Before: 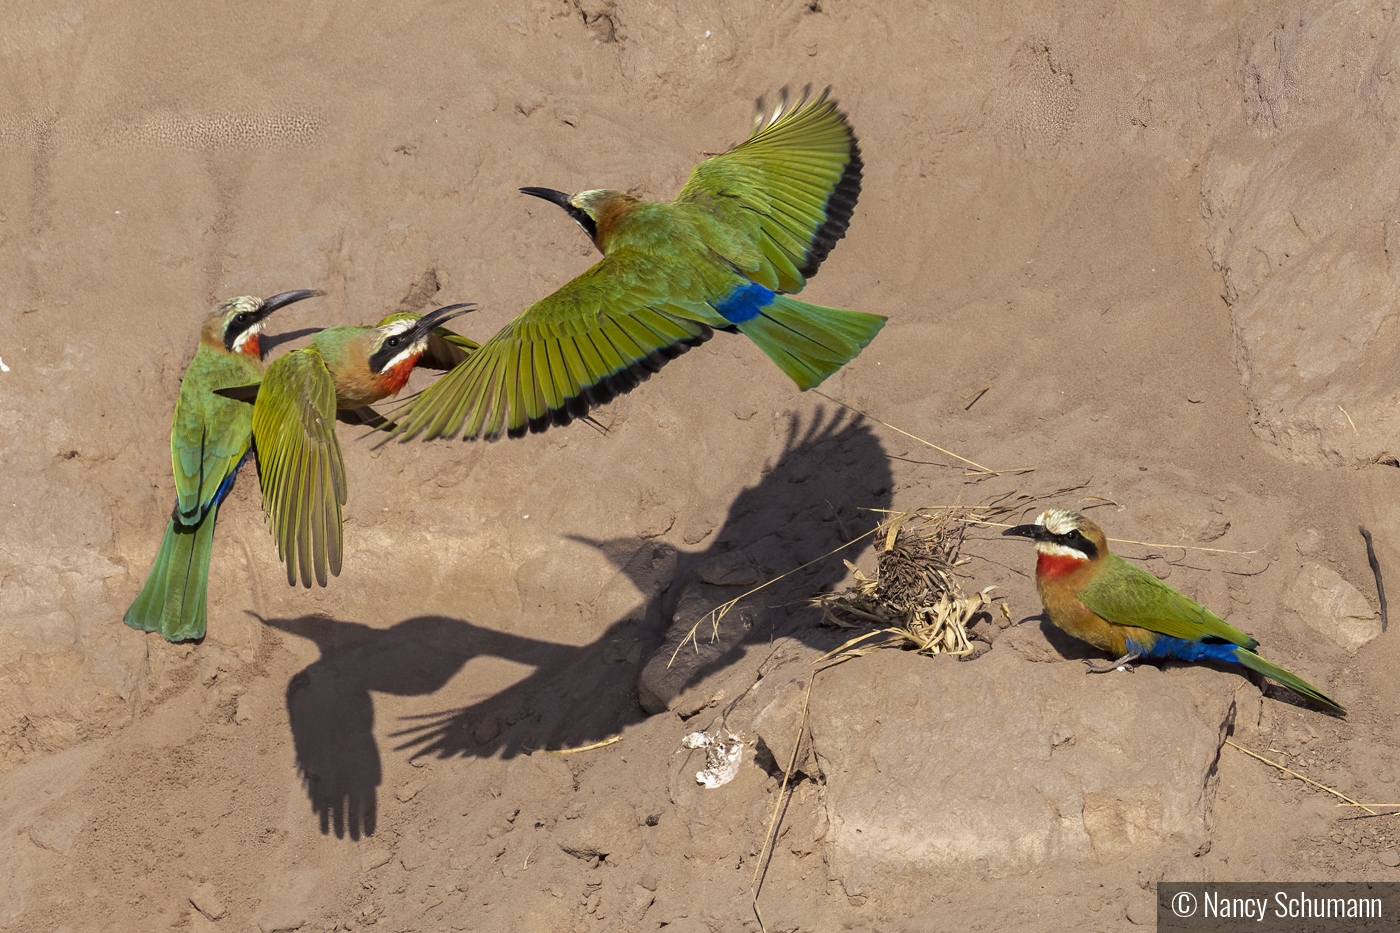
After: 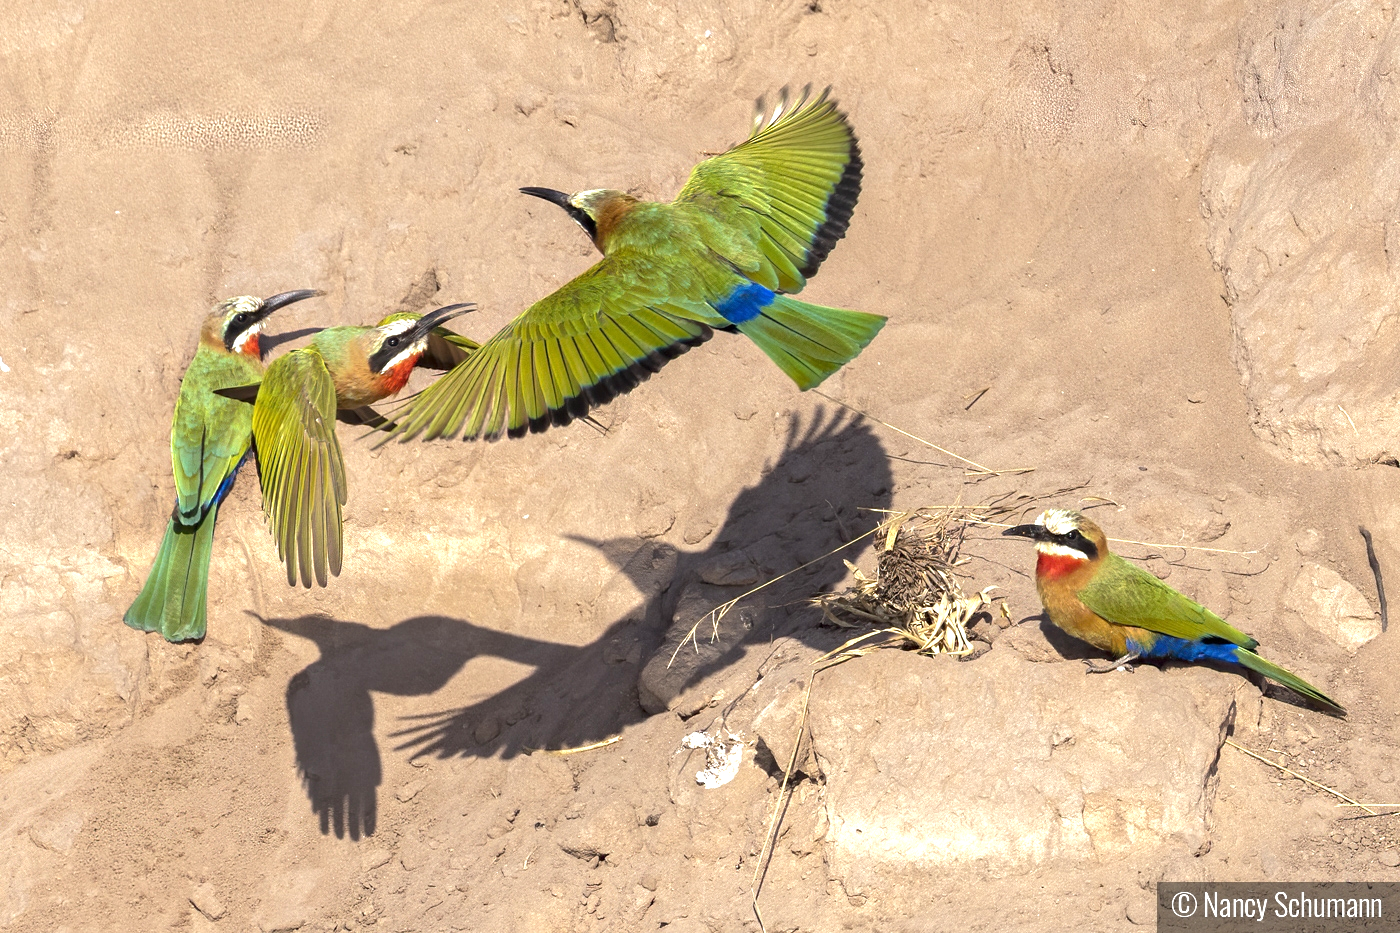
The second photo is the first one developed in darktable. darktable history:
exposure: exposure 1.061 EV, compensate highlight preservation false
base curve: curves: ch0 [(0, 0) (0.74, 0.67) (1, 1)]
